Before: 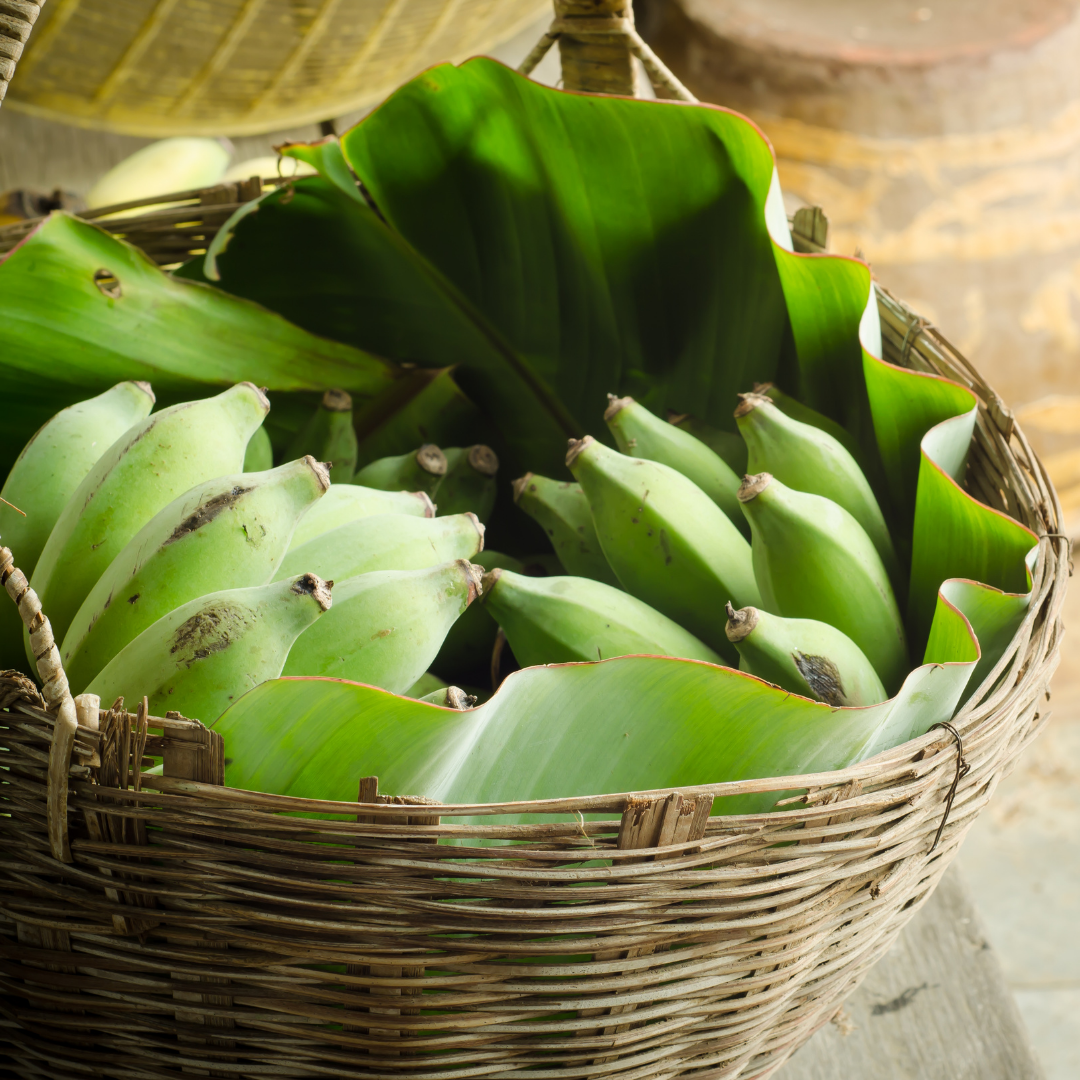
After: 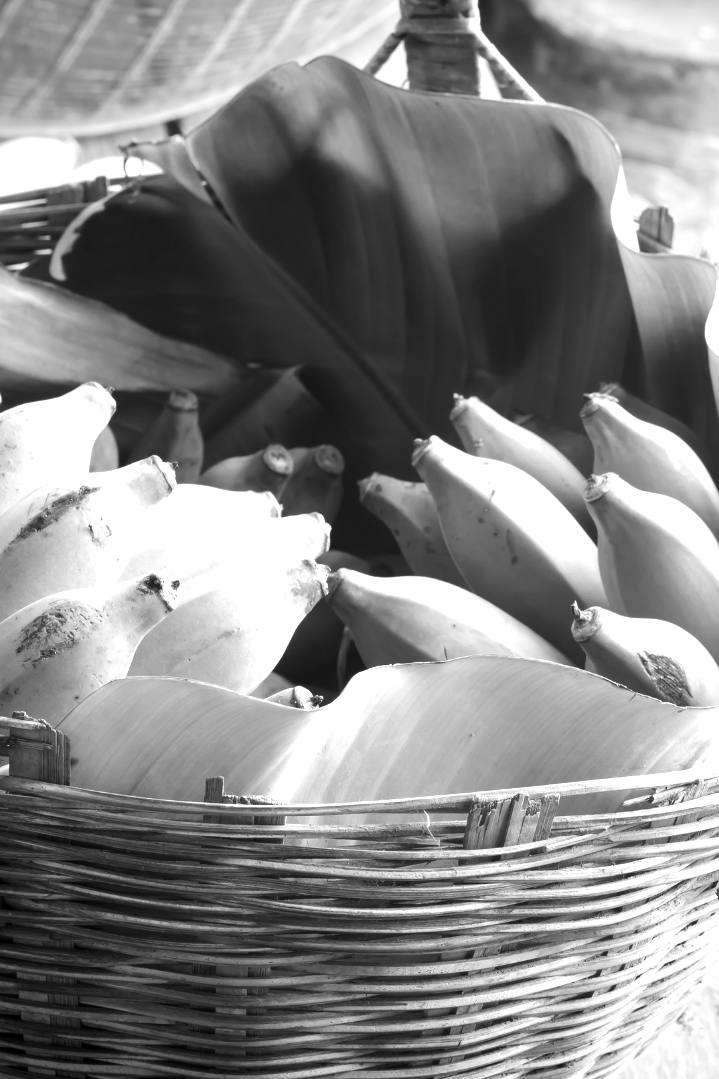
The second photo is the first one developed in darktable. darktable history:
exposure: exposure 1 EV, compensate highlight preservation false
crop and rotate: left 14.332%, right 19.021%
color calibration: output gray [0.246, 0.254, 0.501, 0], illuminant custom, x 0.387, y 0.387, temperature 3797.22 K
